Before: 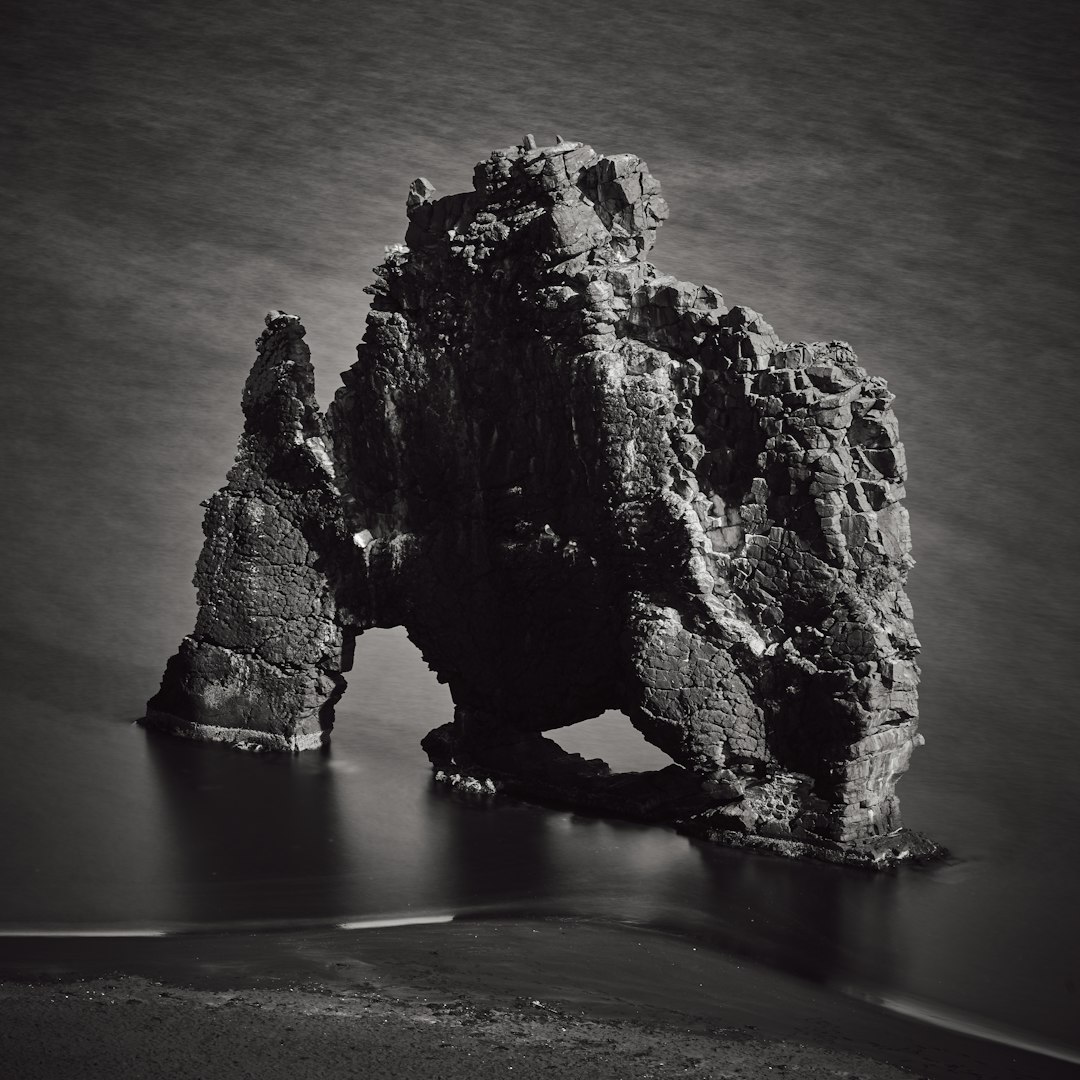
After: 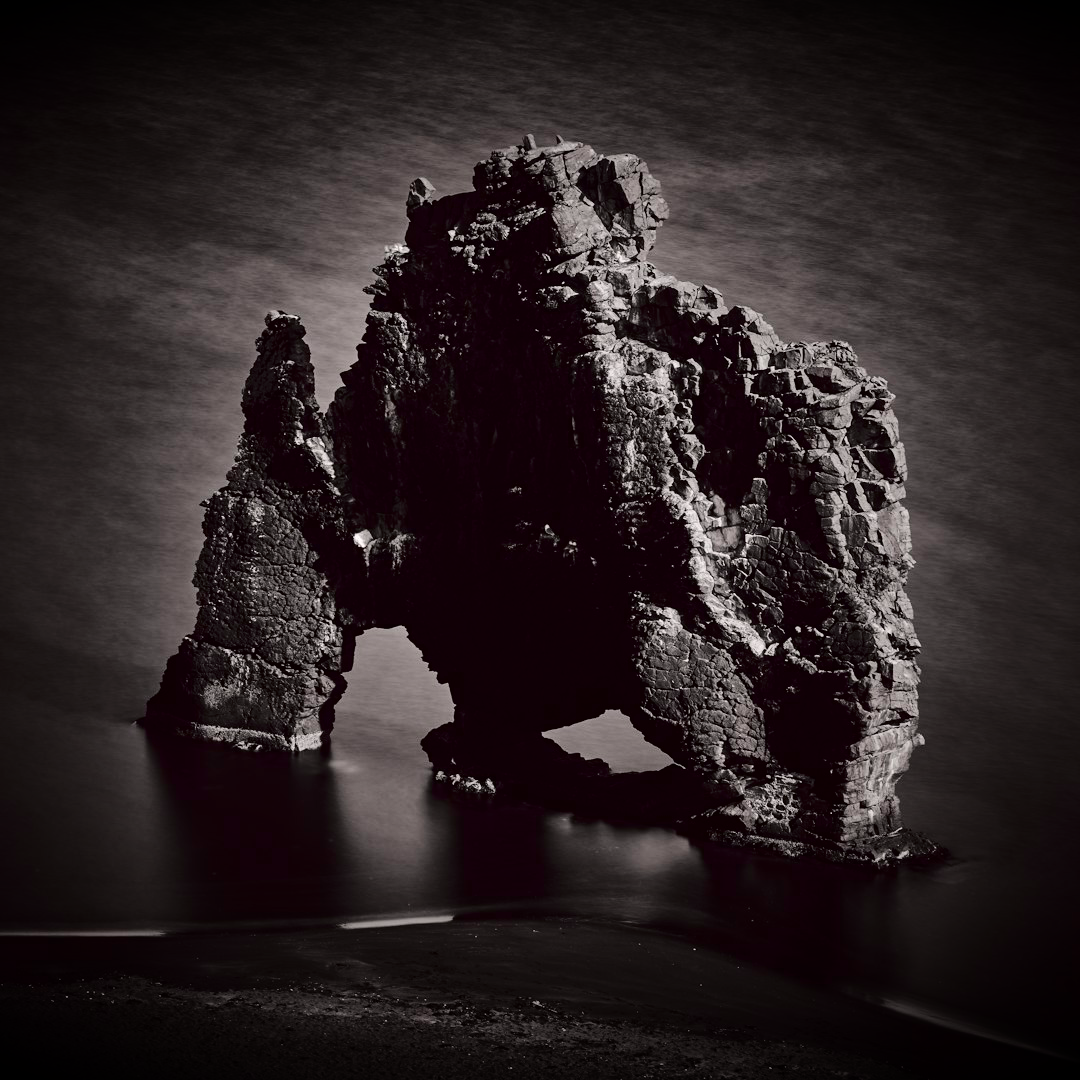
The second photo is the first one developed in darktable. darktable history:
tone curve: curves: ch0 [(0, 0) (0.106, 0.026) (0.275, 0.155) (0.392, 0.314) (0.513, 0.481) (0.657, 0.667) (1, 1)]; ch1 [(0, 0) (0.5, 0.511) (0.536, 0.579) (0.587, 0.69) (1, 1)]; ch2 [(0, 0) (0.5, 0.5) (0.55, 0.552) (0.625, 0.699) (1, 1)], color space Lab, independent channels, preserve colors none
vignetting: fall-off start 98.29%, fall-off radius 100%, brightness -1, saturation 0.5, width/height ratio 1.428
